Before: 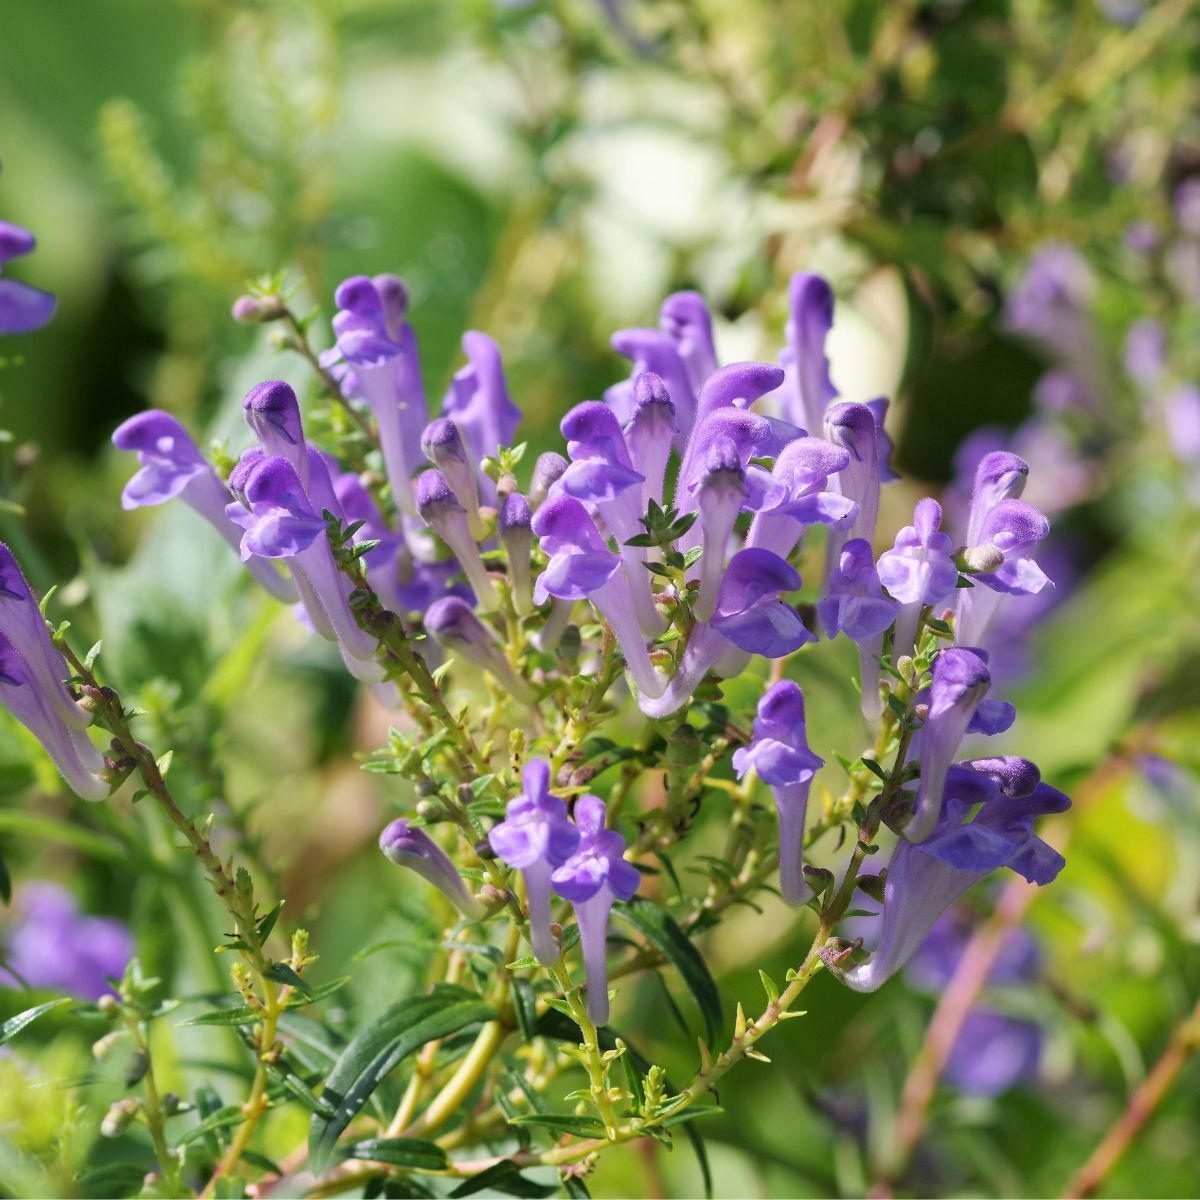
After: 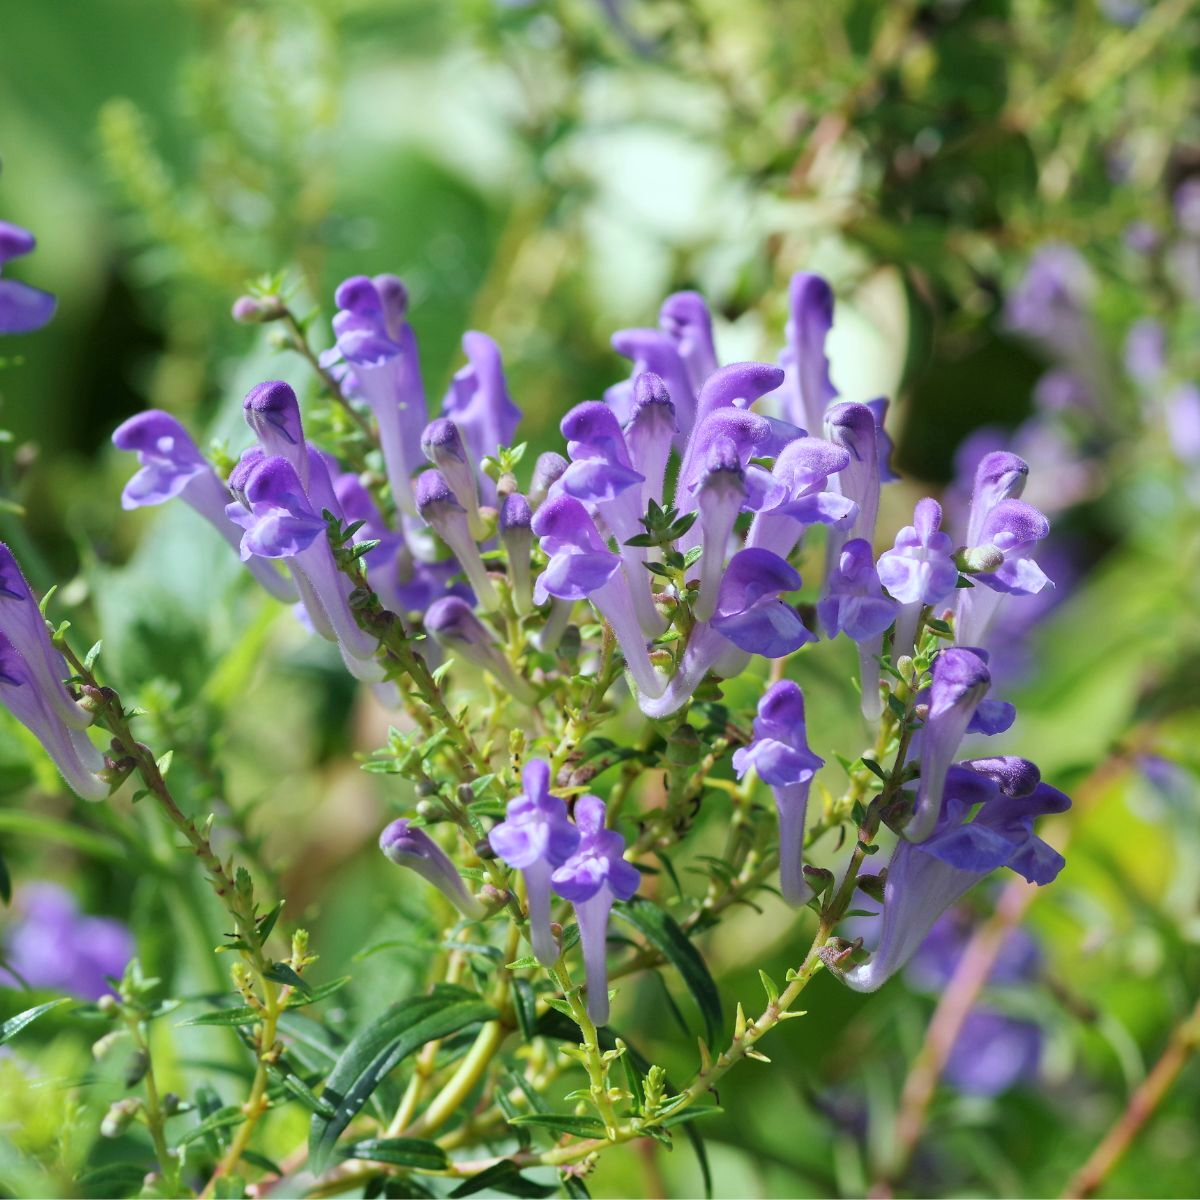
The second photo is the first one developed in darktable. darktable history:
color correction: highlights a* -6.8, highlights b* 0.738
color calibration: x 0.355, y 0.369, temperature 4734.45 K
